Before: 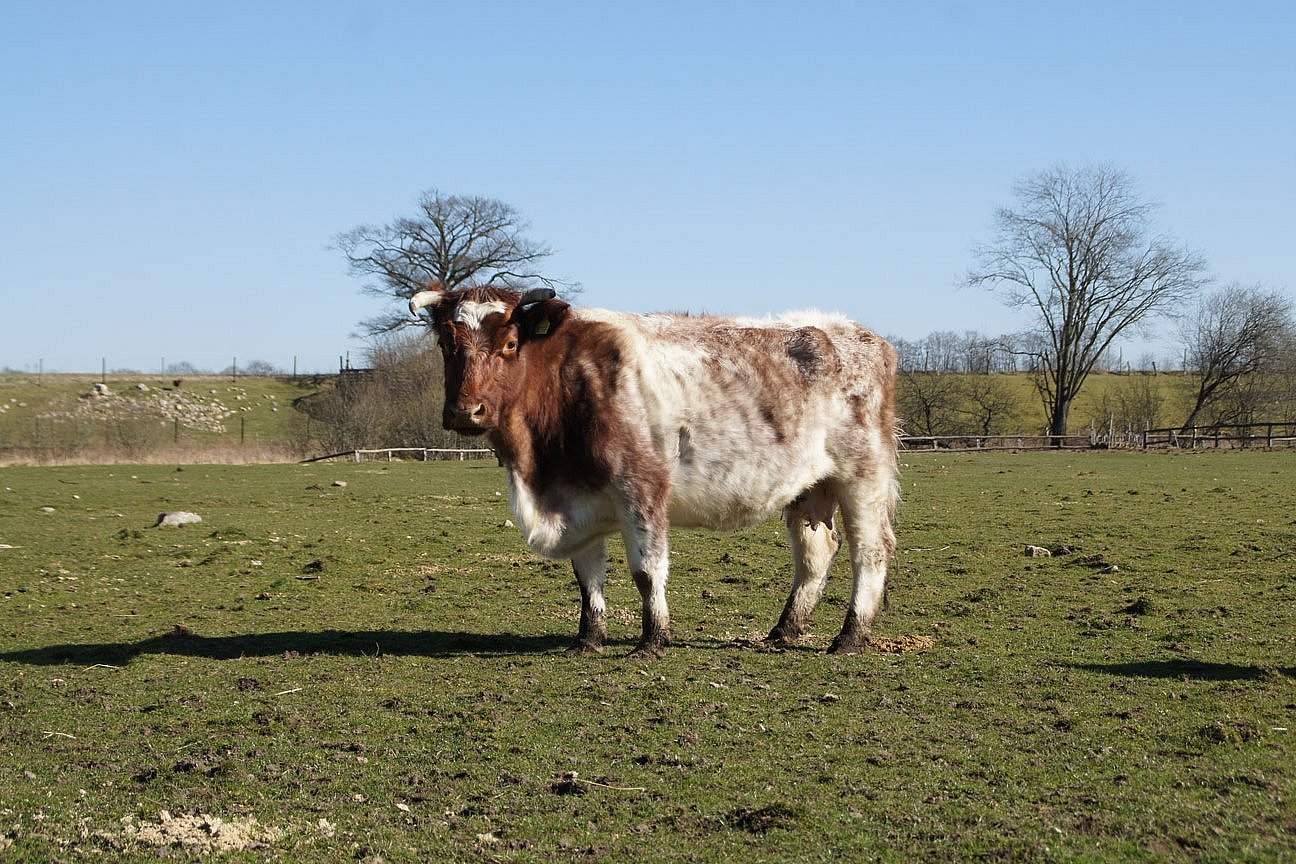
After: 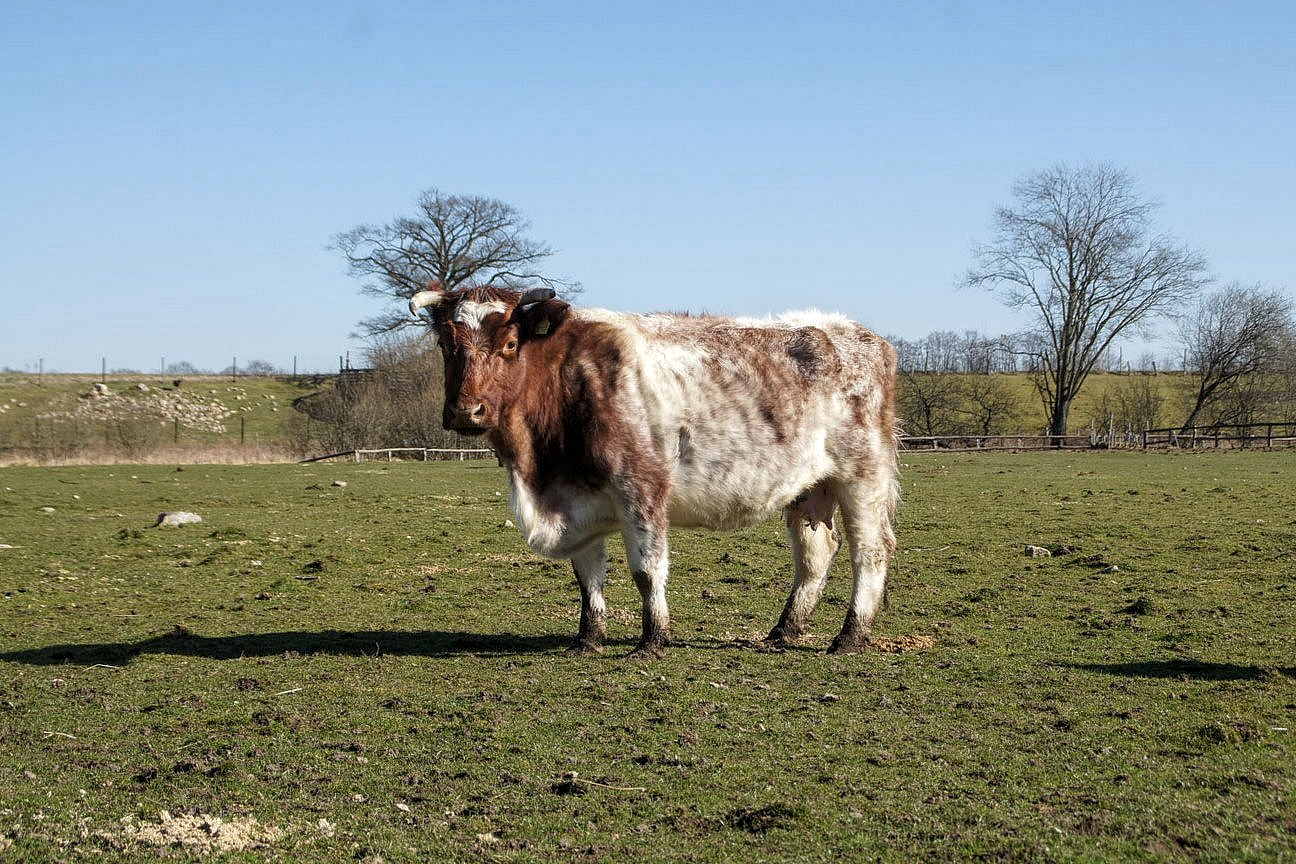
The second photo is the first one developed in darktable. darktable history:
local contrast: highlights 91%, shadows 84%, detail 160%, midtone range 0.2
